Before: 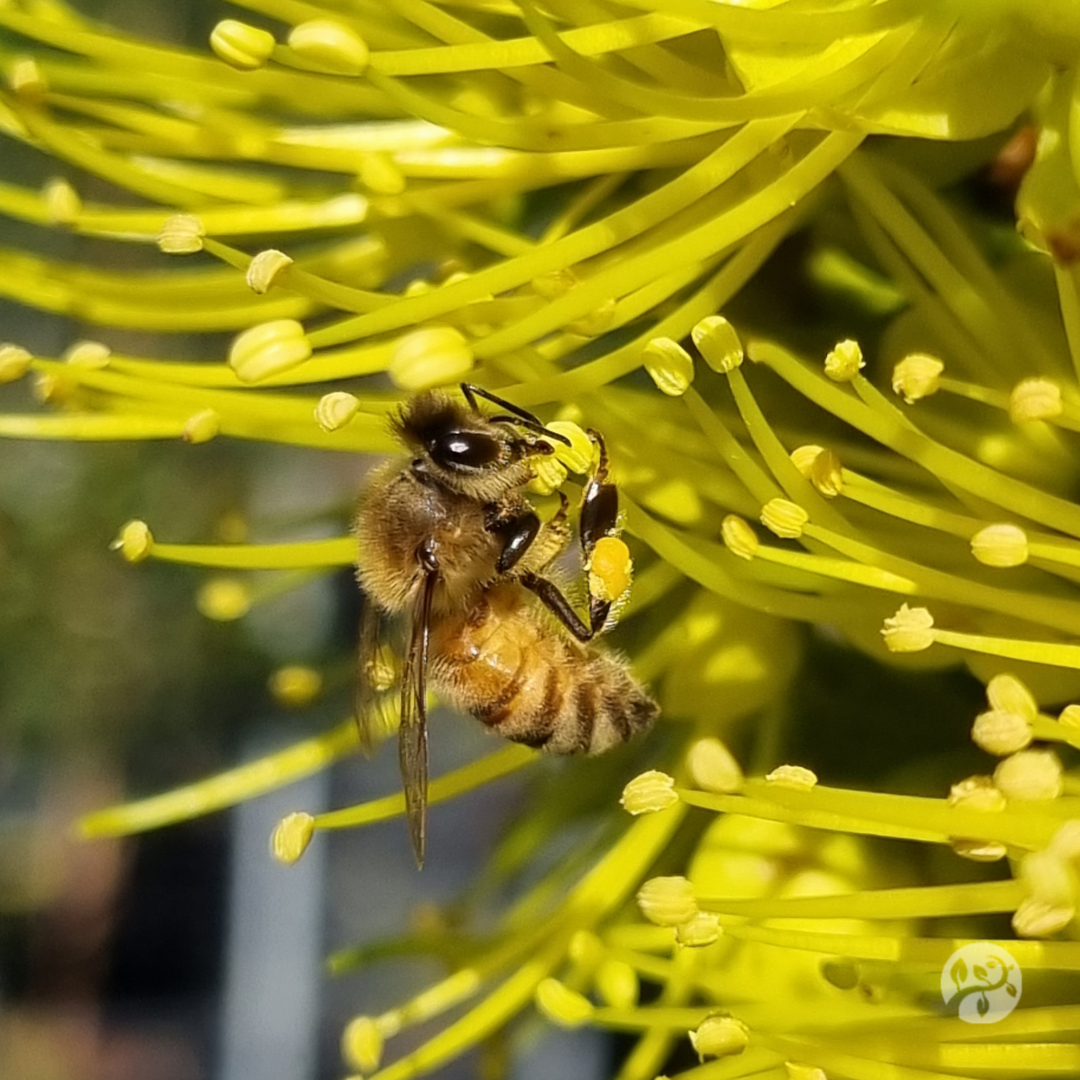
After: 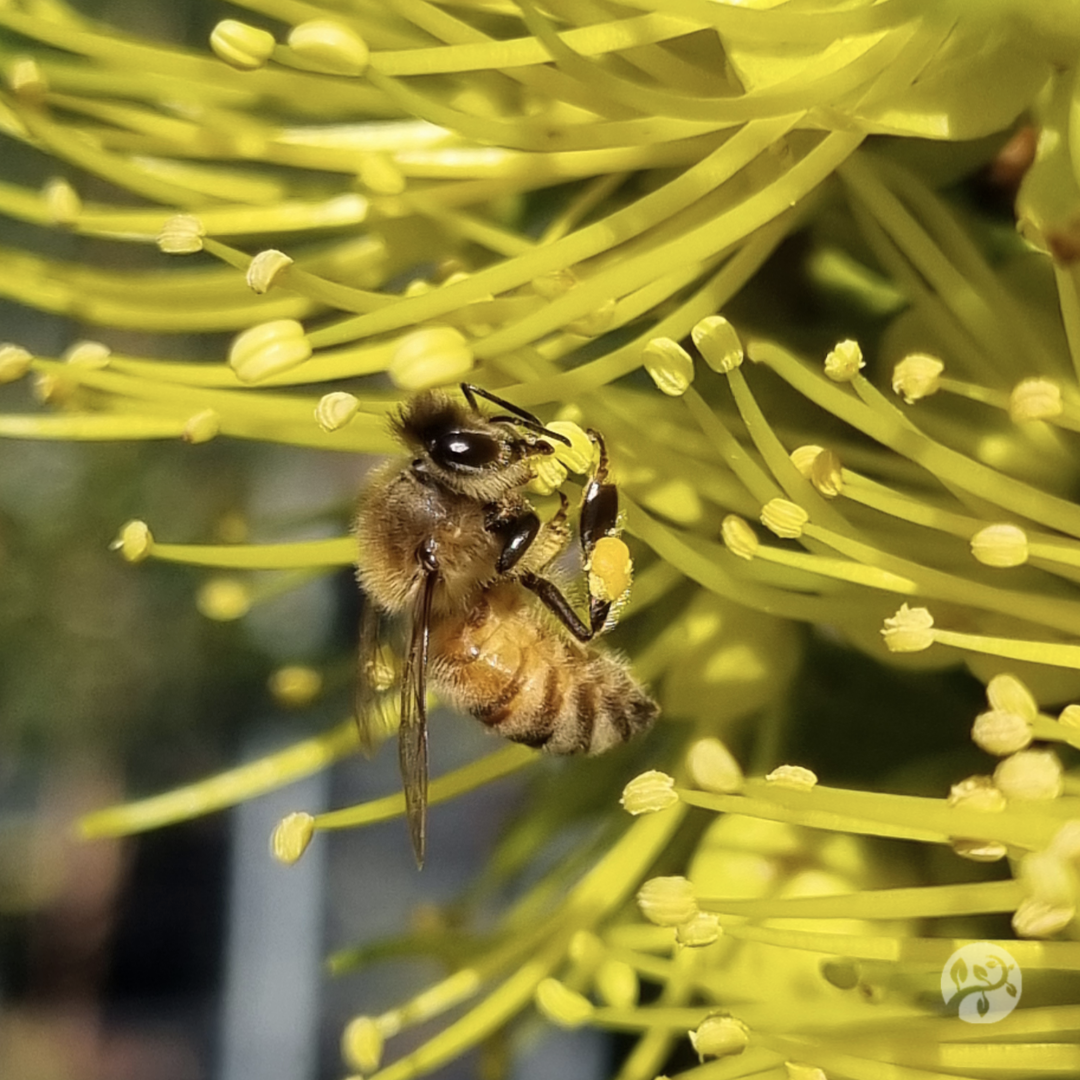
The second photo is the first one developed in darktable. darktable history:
contrast brightness saturation: saturation -0.166
